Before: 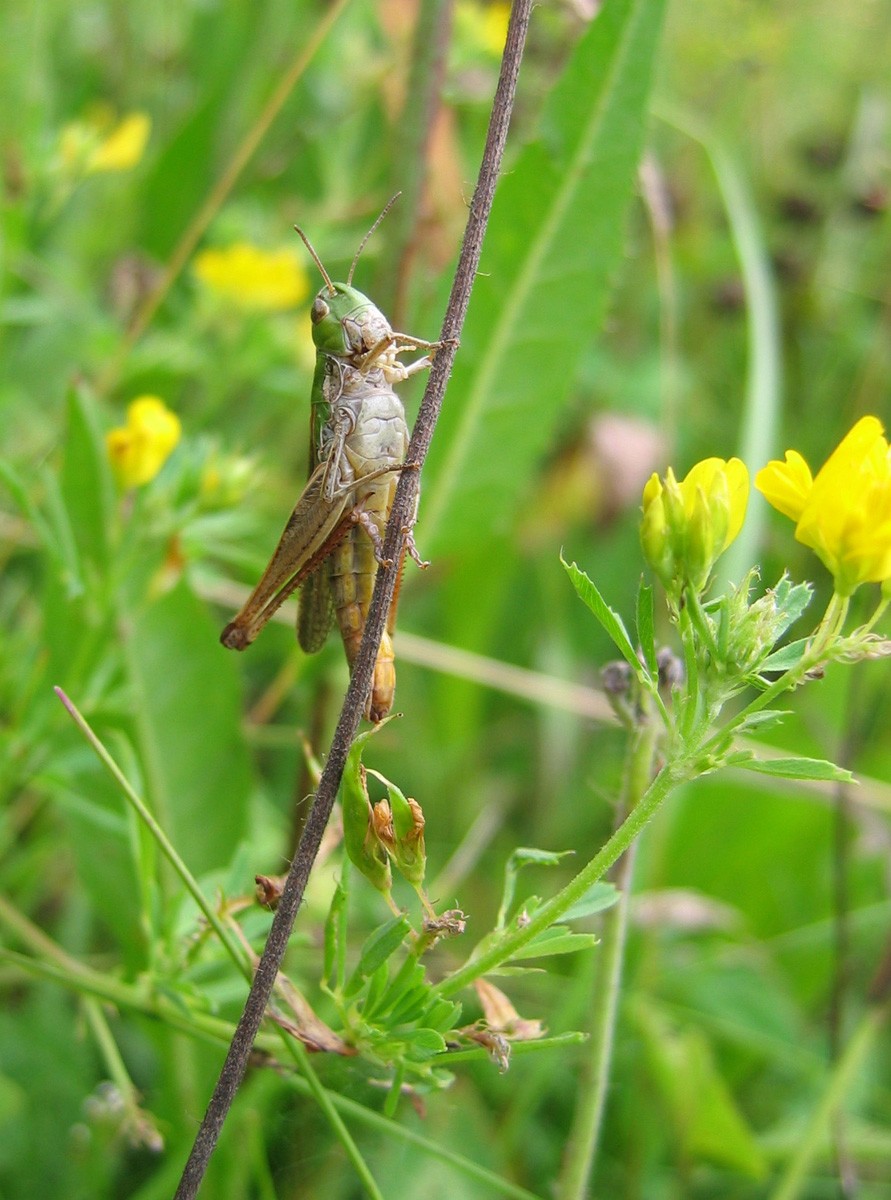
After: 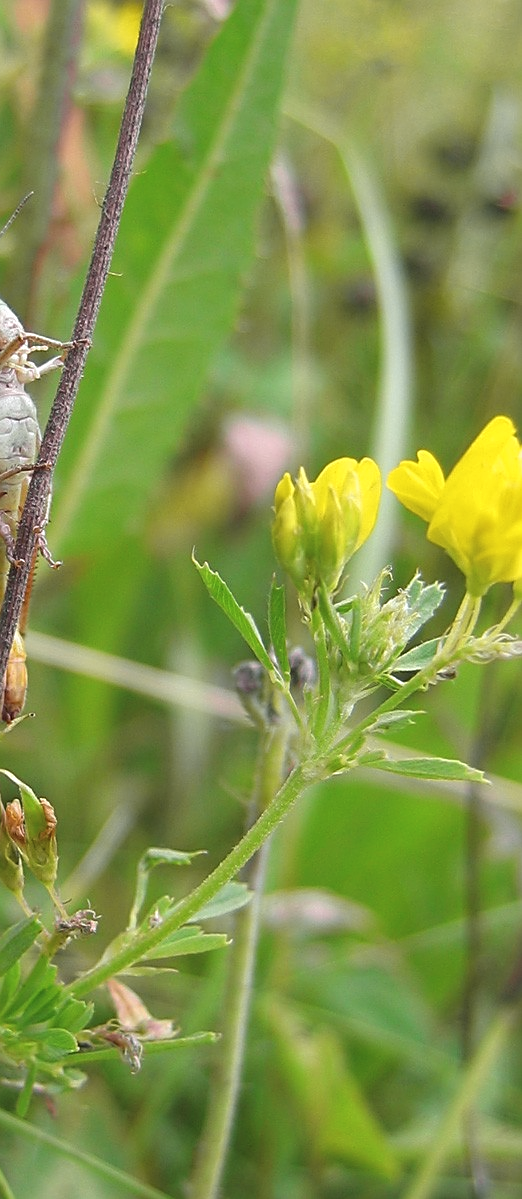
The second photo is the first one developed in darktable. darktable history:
tone curve: curves: ch0 [(0, 0.046) (0.04, 0.074) (0.883, 0.858) (1, 1)]; ch1 [(0, 0) (0.146, 0.159) (0.338, 0.365) (0.417, 0.455) (0.489, 0.486) (0.504, 0.502) (0.529, 0.537) (0.563, 0.567) (1, 1)]; ch2 [(0, 0) (0.307, 0.298) (0.388, 0.375) (0.443, 0.456) (0.485, 0.492) (0.544, 0.525) (1, 1)], color space Lab, independent channels, preserve colors none
sharpen: on, module defaults
crop: left 41.402%
